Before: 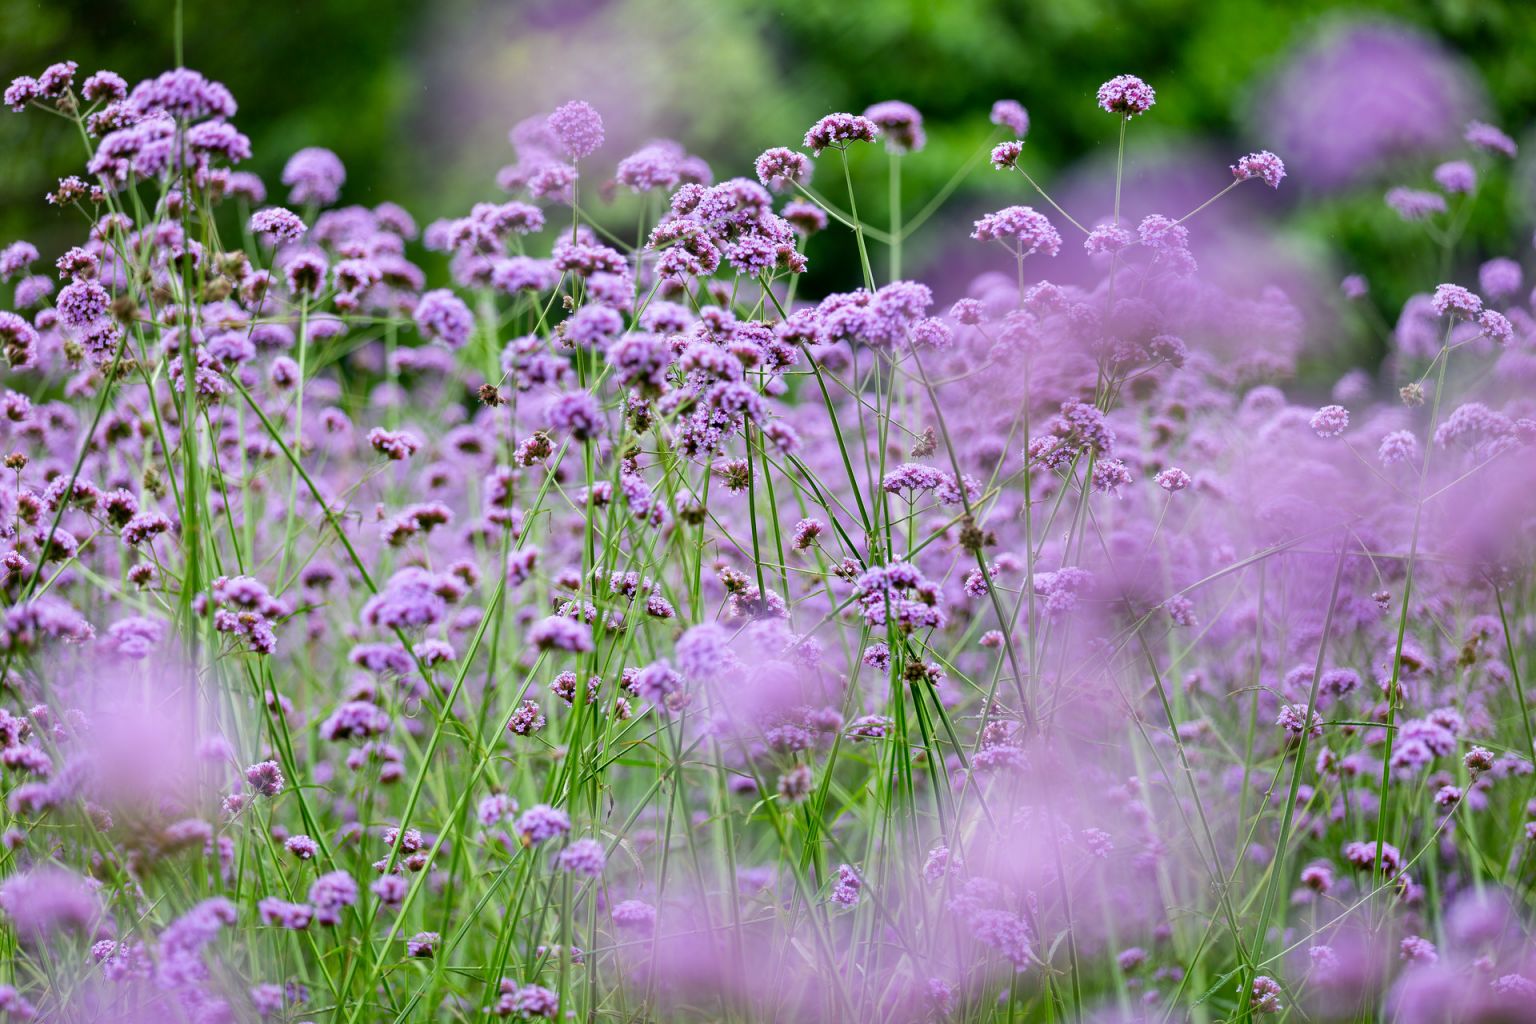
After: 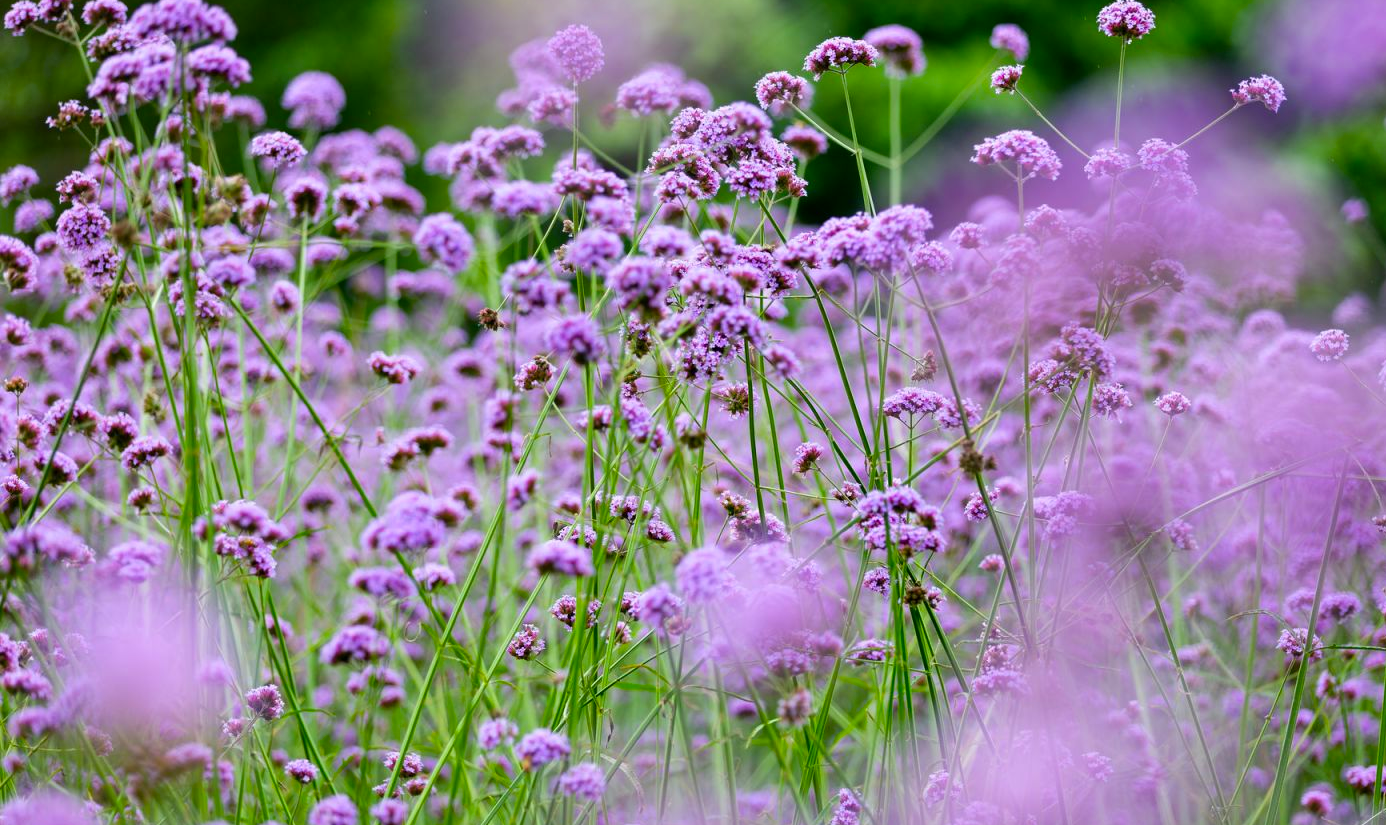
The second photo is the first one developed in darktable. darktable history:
crop: top 7.49%, right 9.717%, bottom 11.943%
color balance rgb: linear chroma grading › global chroma 6.48%, perceptual saturation grading › global saturation 12.96%, global vibrance 6.02%
